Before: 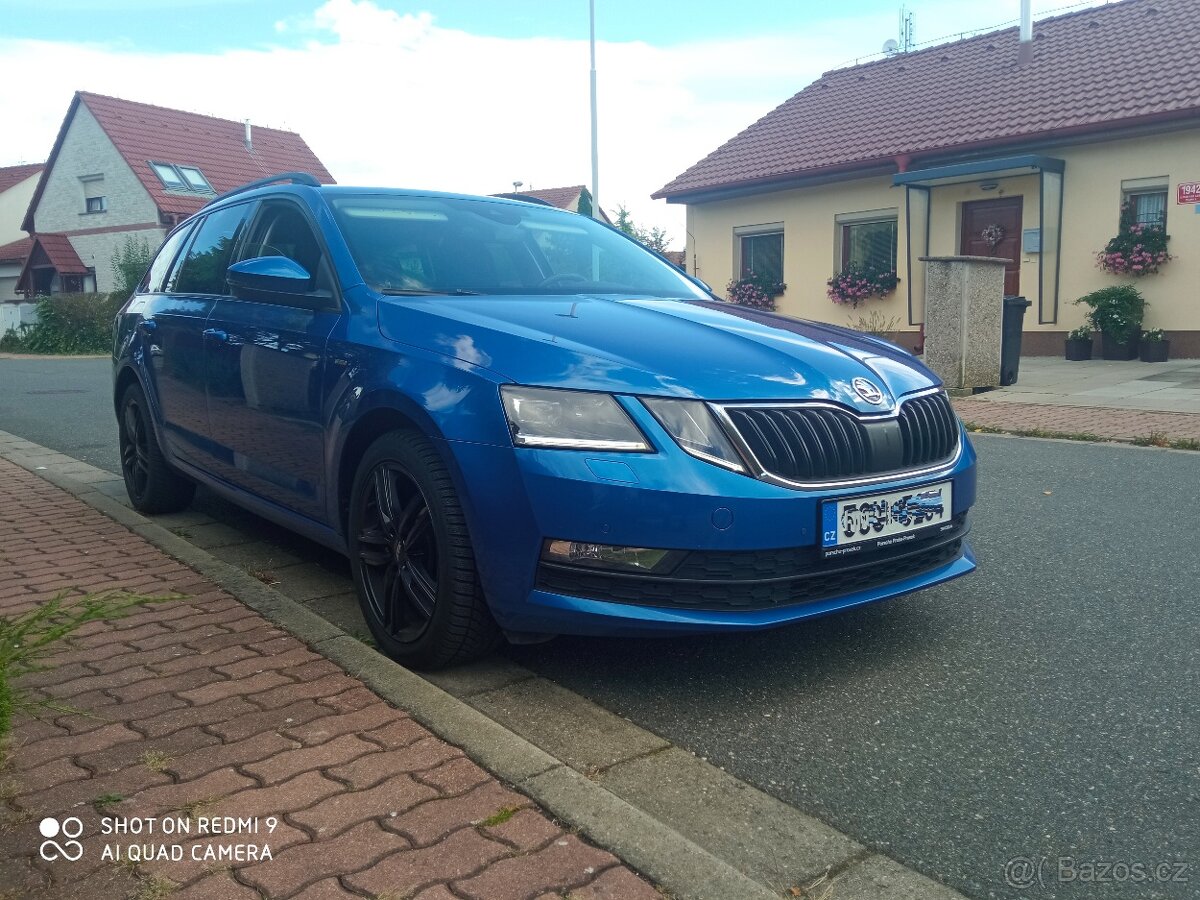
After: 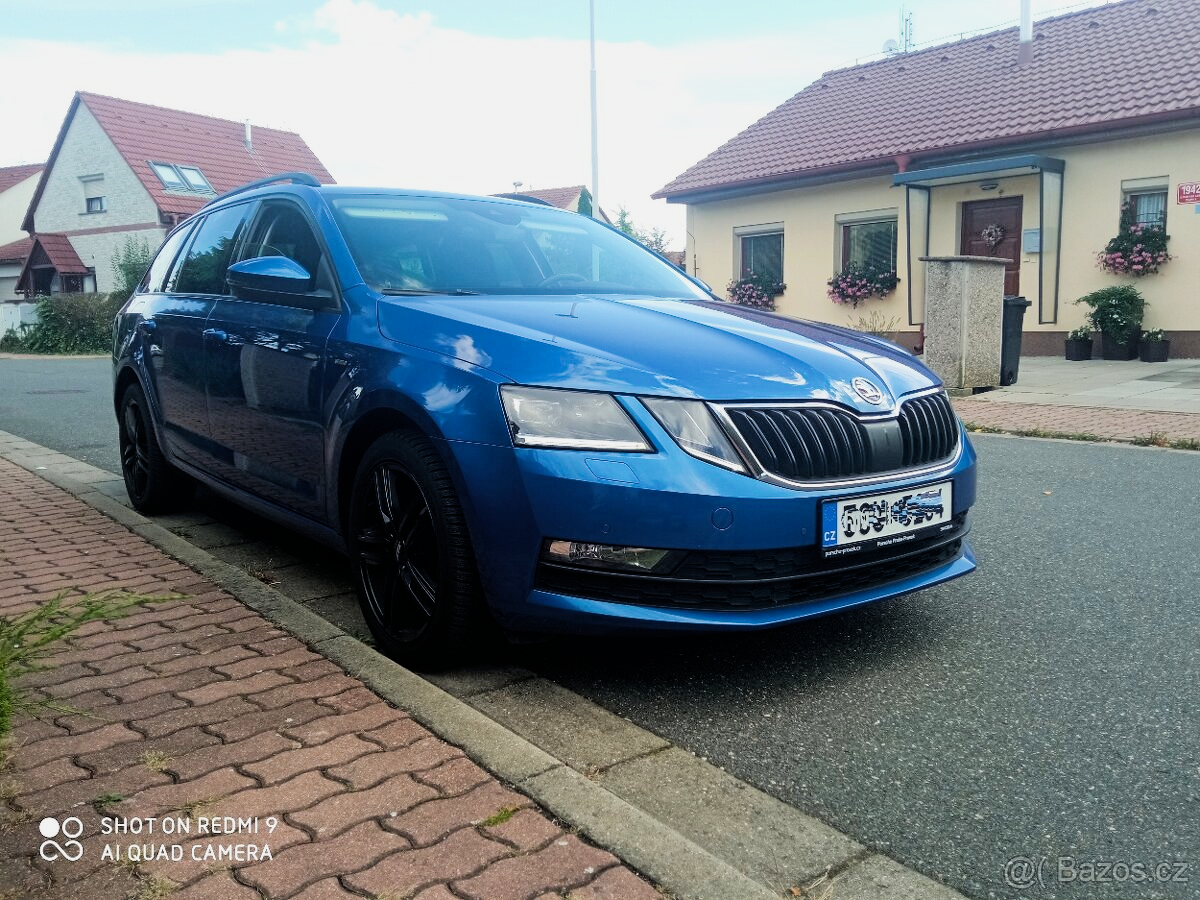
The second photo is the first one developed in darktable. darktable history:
exposure: black level correction 0.001, exposure 0.5 EV, compensate exposure bias true, compensate highlight preservation false
filmic rgb: black relative exposure -5 EV, hardness 2.88, contrast 1.3, highlights saturation mix -30%
